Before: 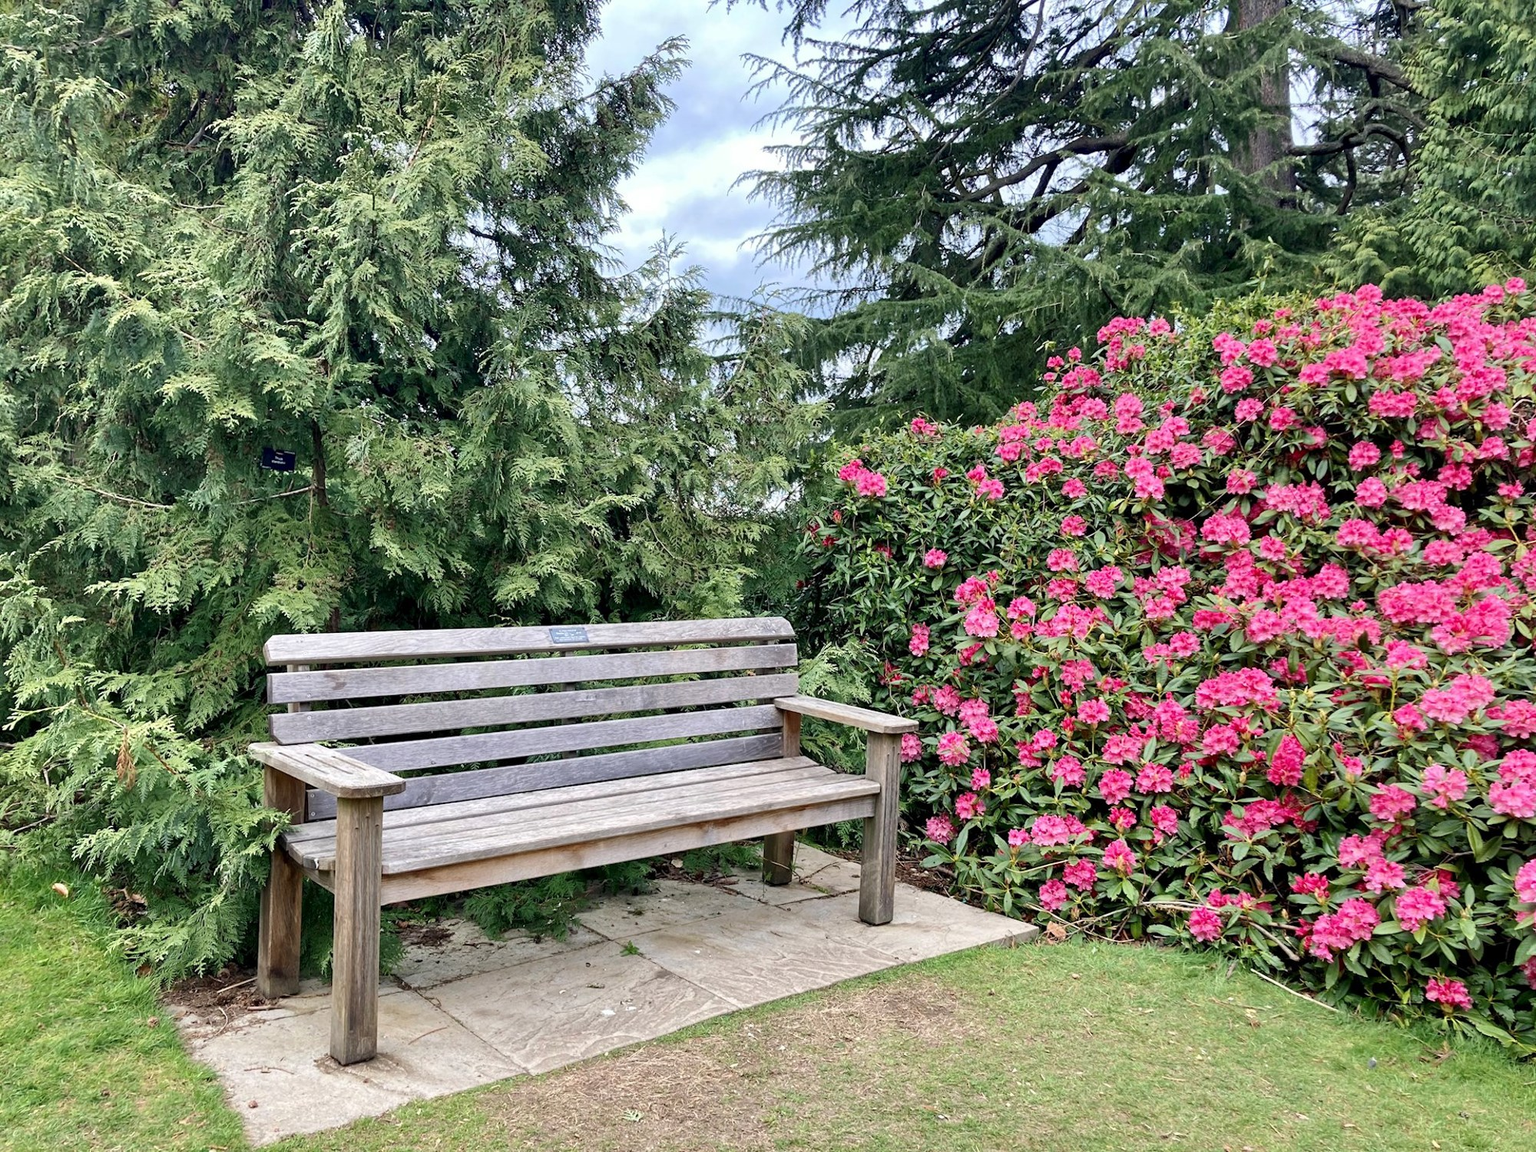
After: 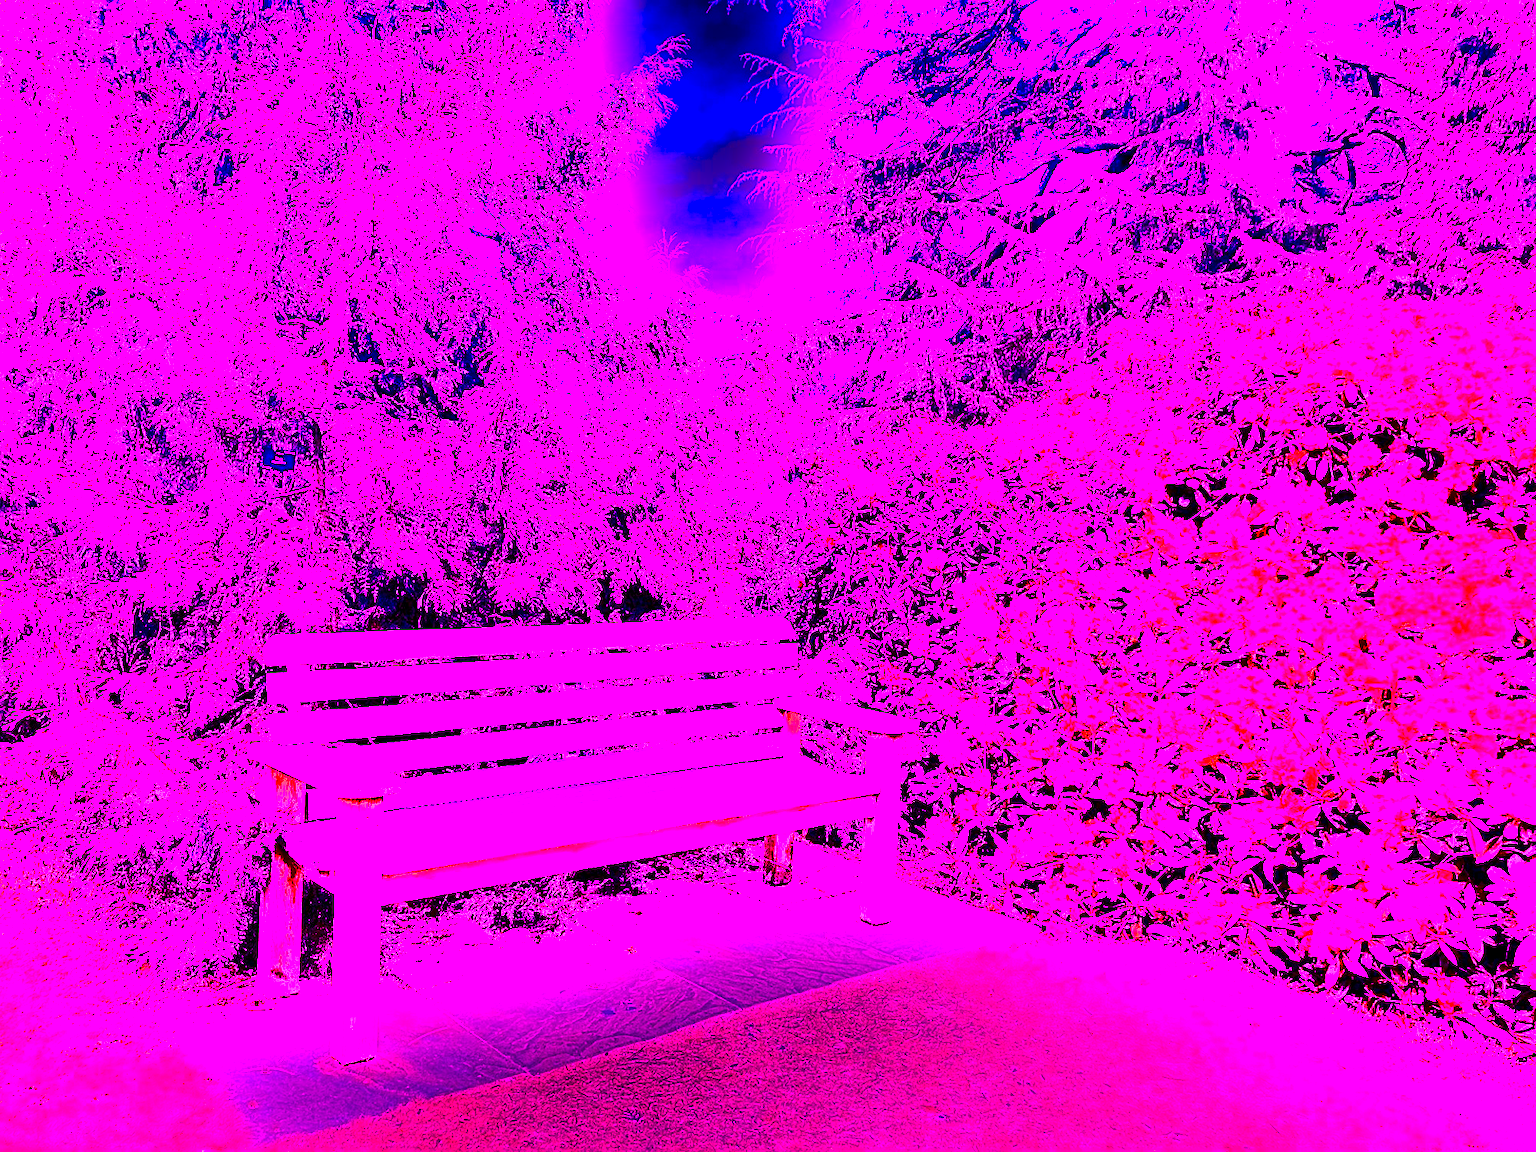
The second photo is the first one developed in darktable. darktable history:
exposure: compensate highlight preservation false
white balance: red 8, blue 8
sharpen: on, module defaults
contrast brightness saturation: contrast 0.24, brightness -0.24, saturation 0.14
shadows and highlights: shadows 32, highlights -32, soften with gaussian
